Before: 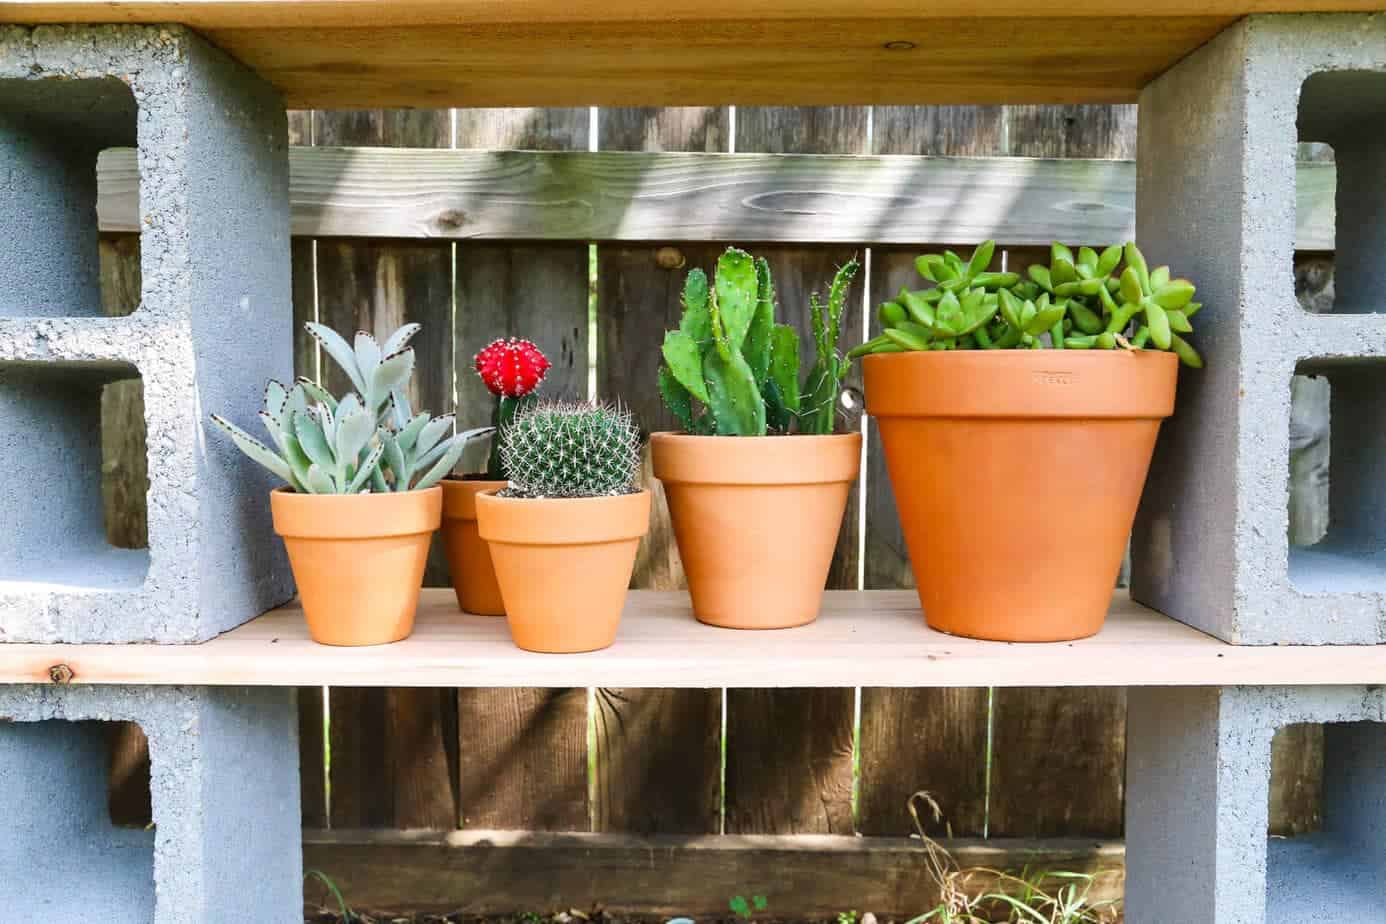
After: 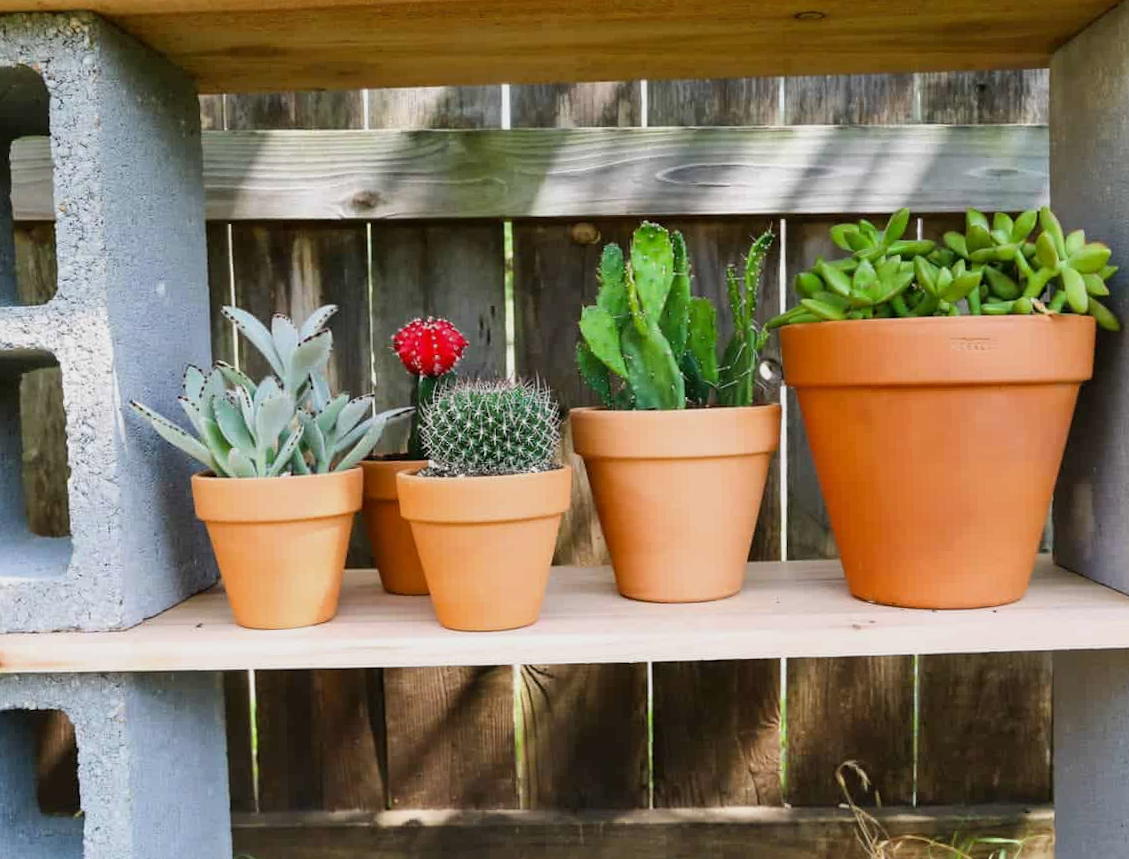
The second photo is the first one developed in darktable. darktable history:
crop and rotate: angle 1.36°, left 4.233%, top 1.123%, right 11.403%, bottom 2.57%
exposure: exposure -0.256 EV, compensate highlight preservation false
